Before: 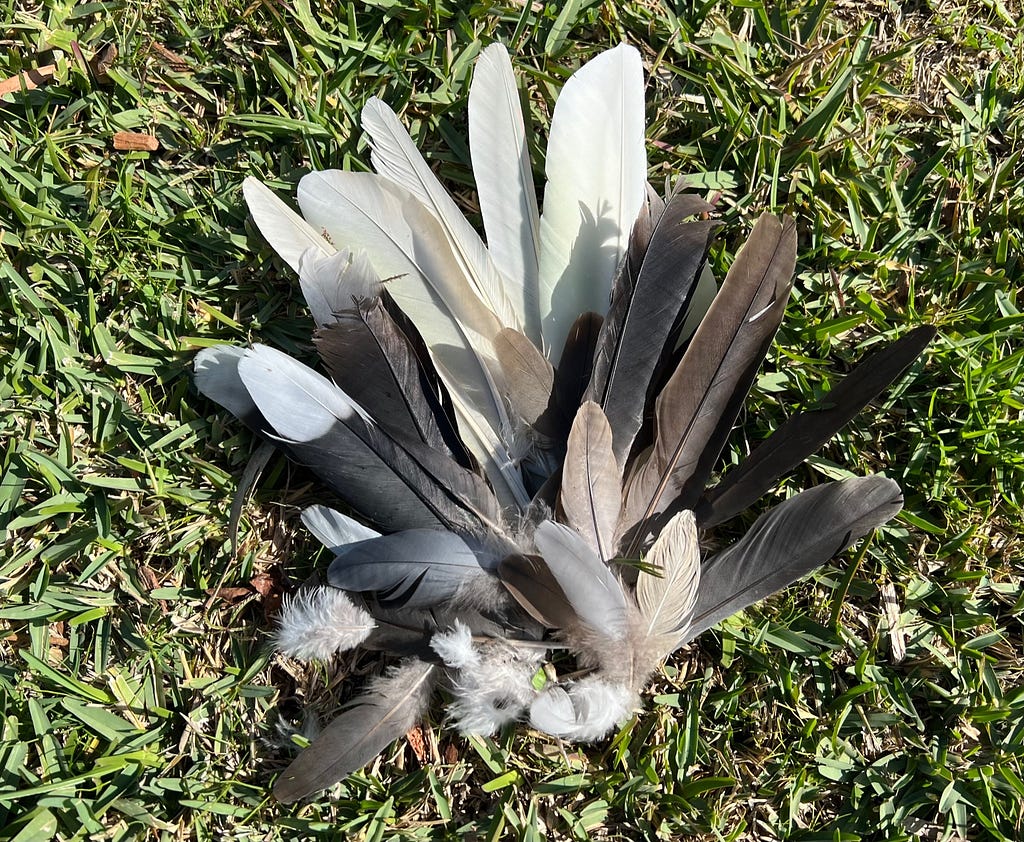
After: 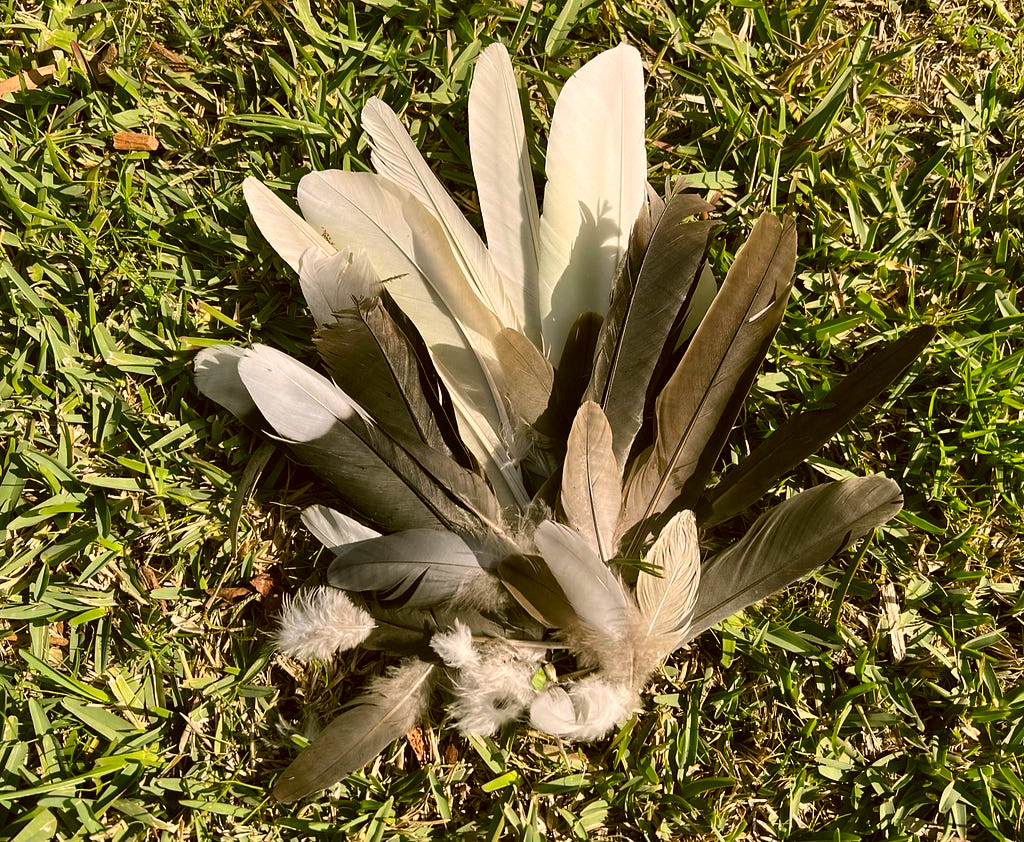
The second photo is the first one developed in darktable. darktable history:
color correction: highlights a* 8.3, highlights b* 15.02, shadows a* -0.602, shadows b* 26.86
